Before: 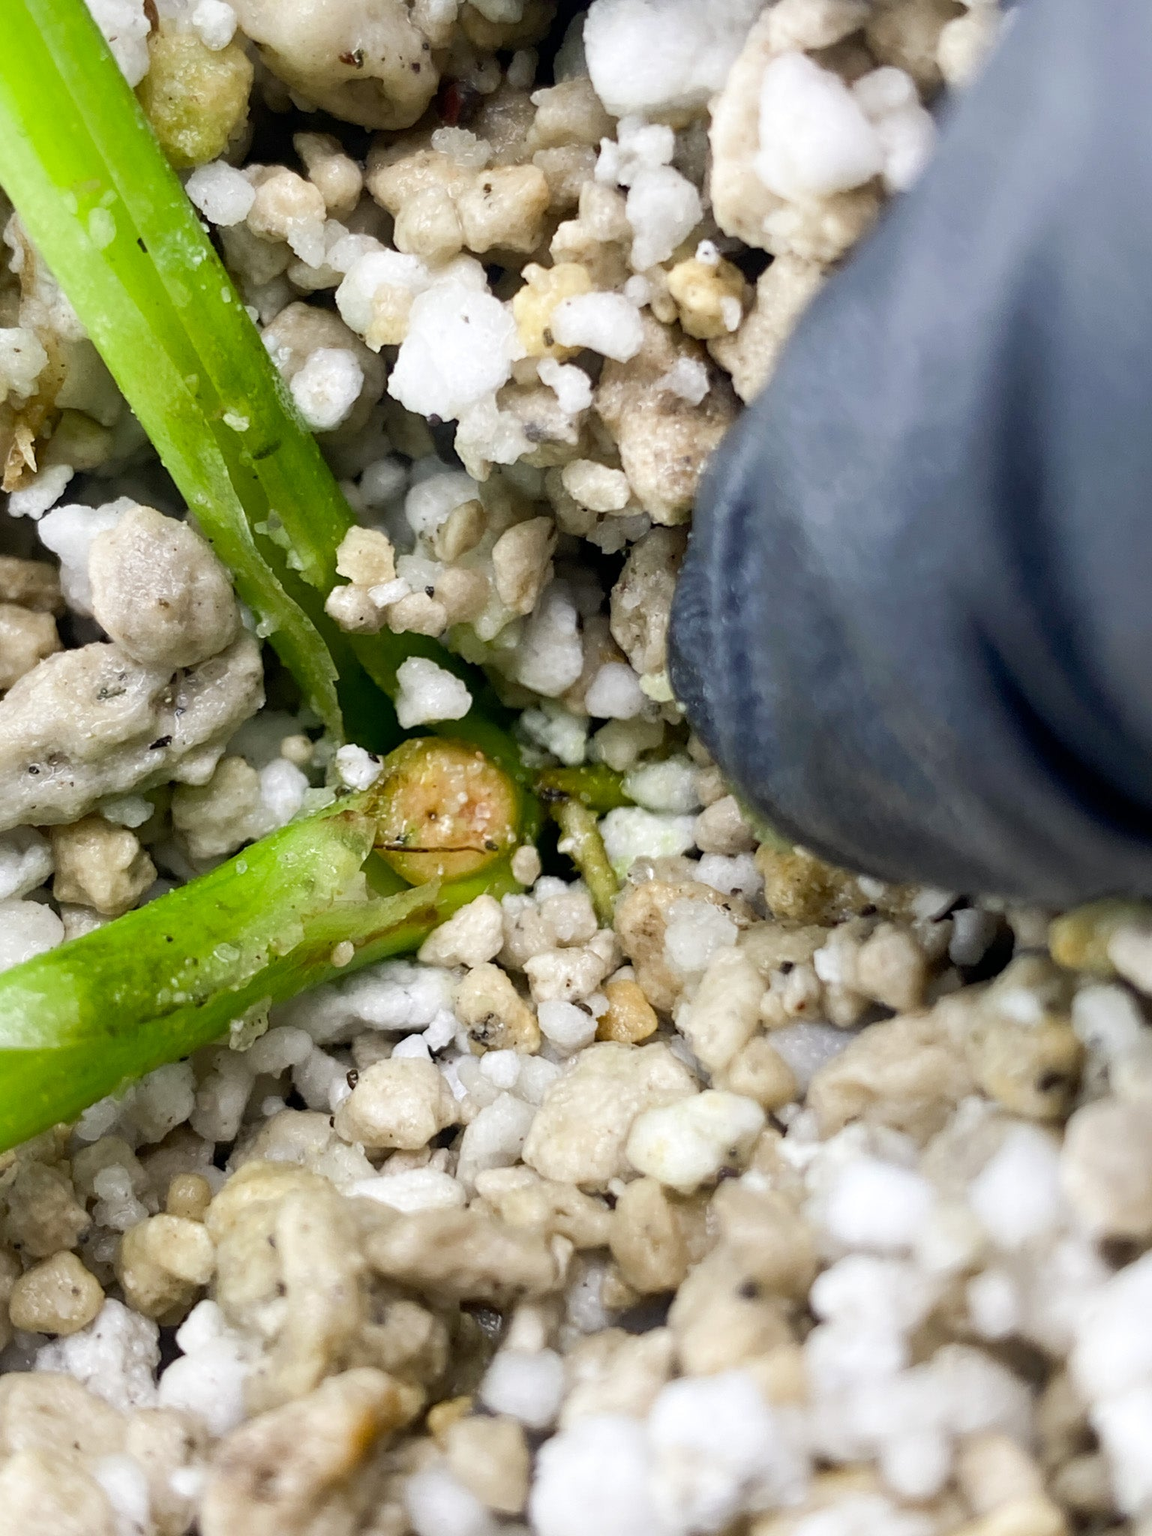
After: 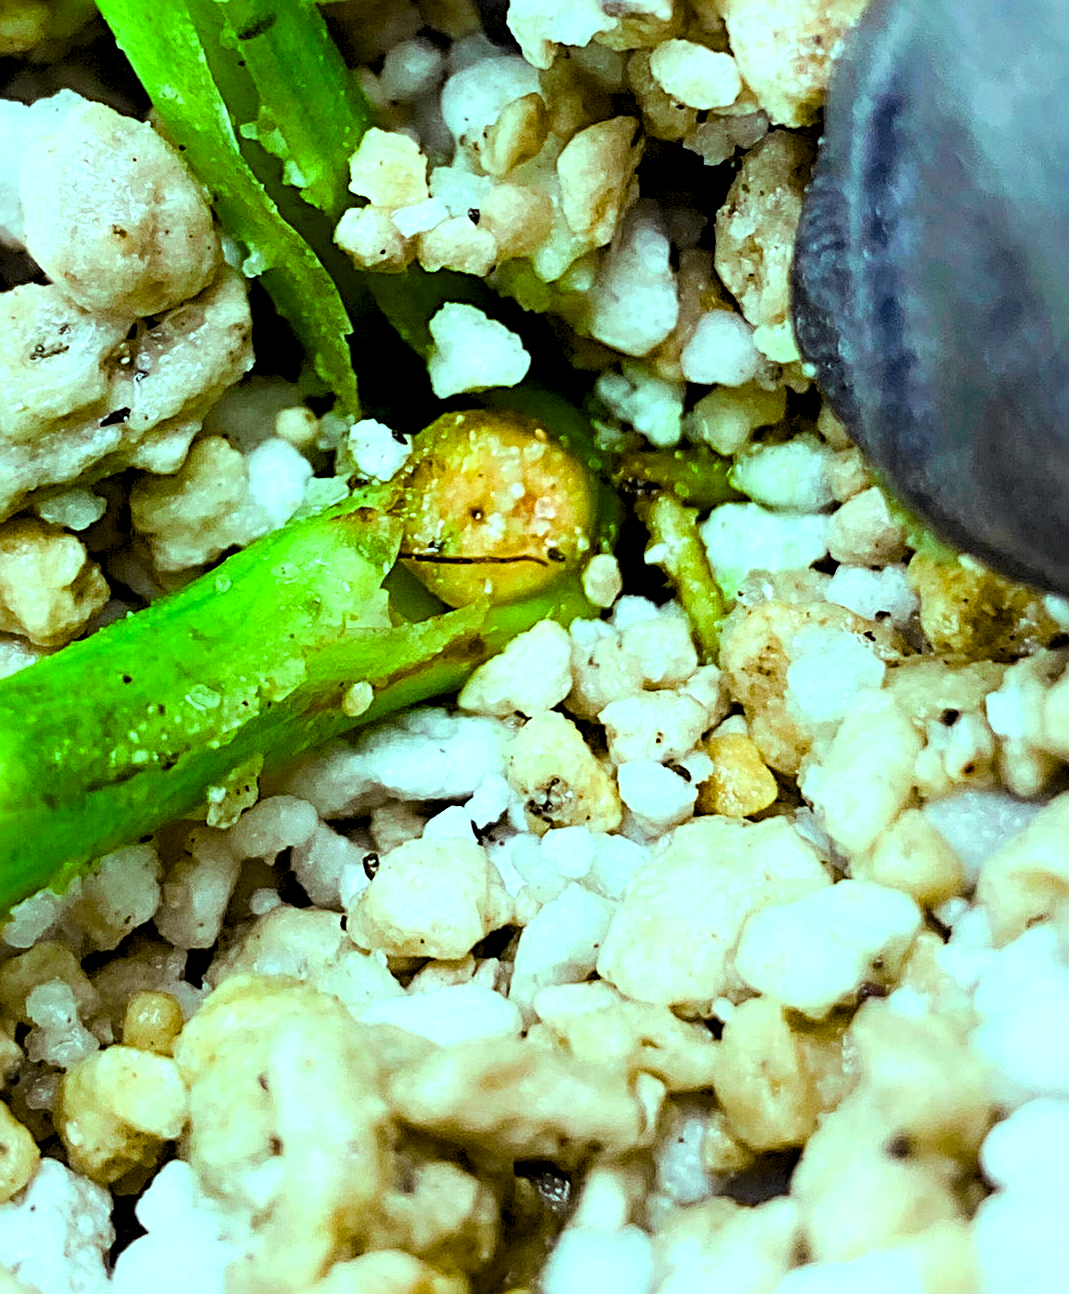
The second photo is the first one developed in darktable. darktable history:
tone curve: curves: ch0 [(0, 0) (0.071, 0.058) (0.266, 0.268) (0.498, 0.542) (0.766, 0.807) (1, 0.983)]; ch1 [(0, 0) (0.346, 0.307) (0.408, 0.387) (0.463, 0.465) (0.482, 0.493) (0.502, 0.499) (0.517, 0.505) (0.55, 0.554) (0.597, 0.61) (0.651, 0.698) (1, 1)]; ch2 [(0, 0) (0.346, 0.34) (0.434, 0.46) (0.485, 0.494) (0.5, 0.498) (0.509, 0.517) (0.526, 0.539) (0.583, 0.603) (0.625, 0.659) (1, 1)], color space Lab, independent channels, preserve colors none
color balance rgb: highlights gain › chroma 5.403%, highlights gain › hue 196.73°, linear chroma grading › global chroma 14.431%, perceptual saturation grading › global saturation 20%, perceptual saturation grading › highlights -24.982%, perceptual saturation grading › shadows 49.911%, global vibrance 9.151%
crop: left 6.483%, top 28.004%, right 23.878%, bottom 8.768%
sharpen: radius 3.953
levels: levels [0.055, 0.477, 0.9]
contrast equalizer: octaves 7, y [[0.6 ×6], [0.55 ×6], [0 ×6], [0 ×6], [0 ×6]], mix 0.291
